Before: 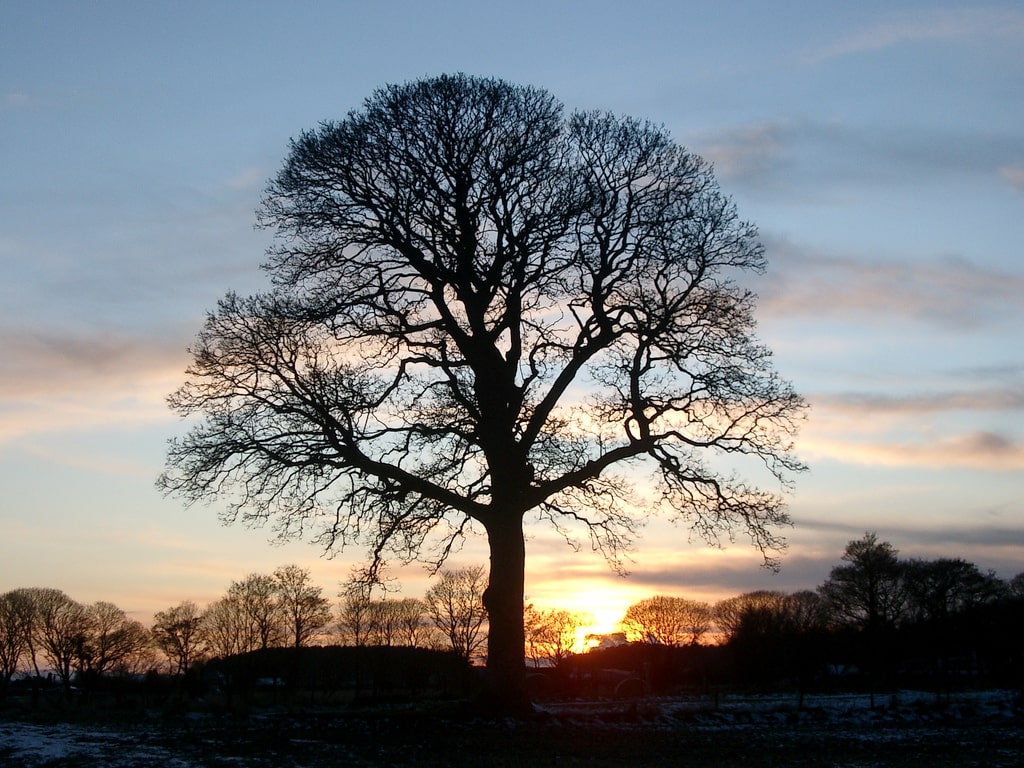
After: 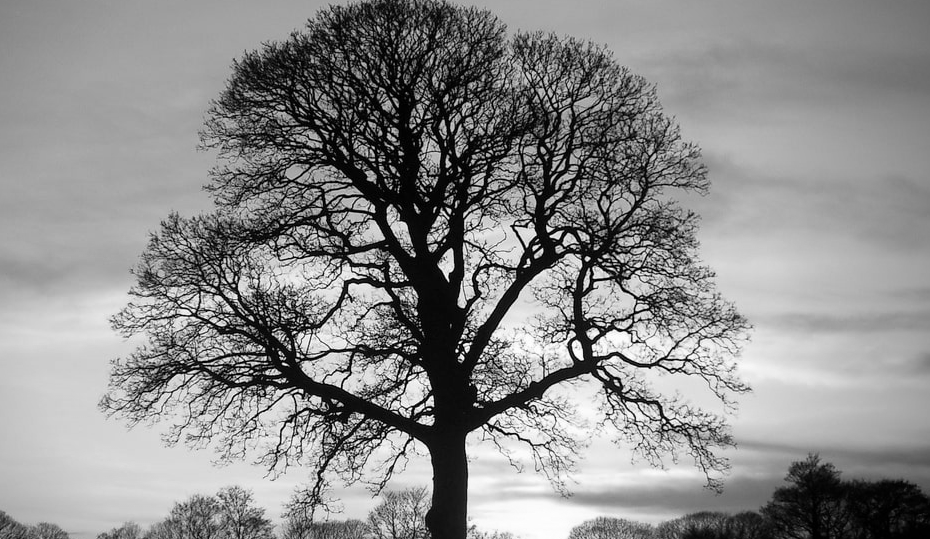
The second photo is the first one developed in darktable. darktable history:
crop: left 5.596%, top 10.314%, right 3.534%, bottom 19.395%
vignetting: center (-0.15, 0.013)
monochrome: on, module defaults
color correction: highlights a* 11.96, highlights b* 11.58
